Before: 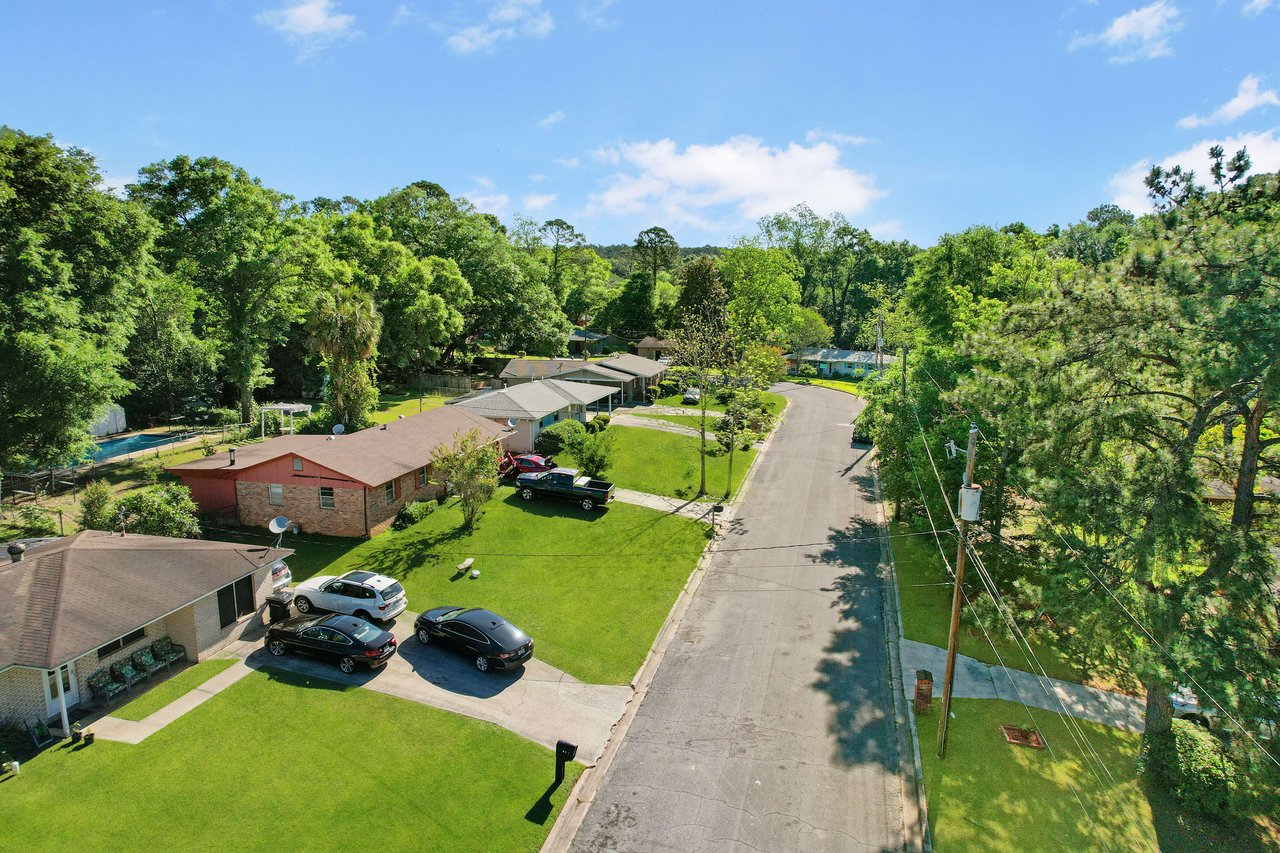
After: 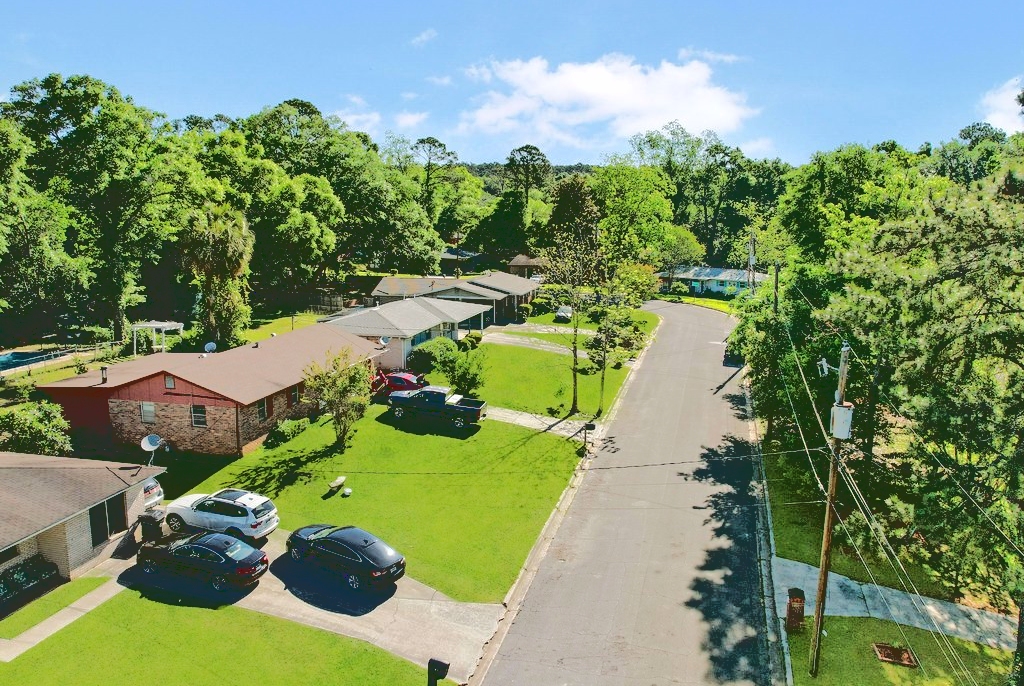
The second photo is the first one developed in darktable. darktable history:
tone equalizer: edges refinement/feathering 500, mask exposure compensation -1.57 EV, preserve details no
crop and rotate: left 10.061%, top 9.784%, right 9.896%, bottom 9.733%
base curve: curves: ch0 [(0.065, 0.026) (0.236, 0.358) (0.53, 0.546) (0.777, 0.841) (0.924, 0.992)]
